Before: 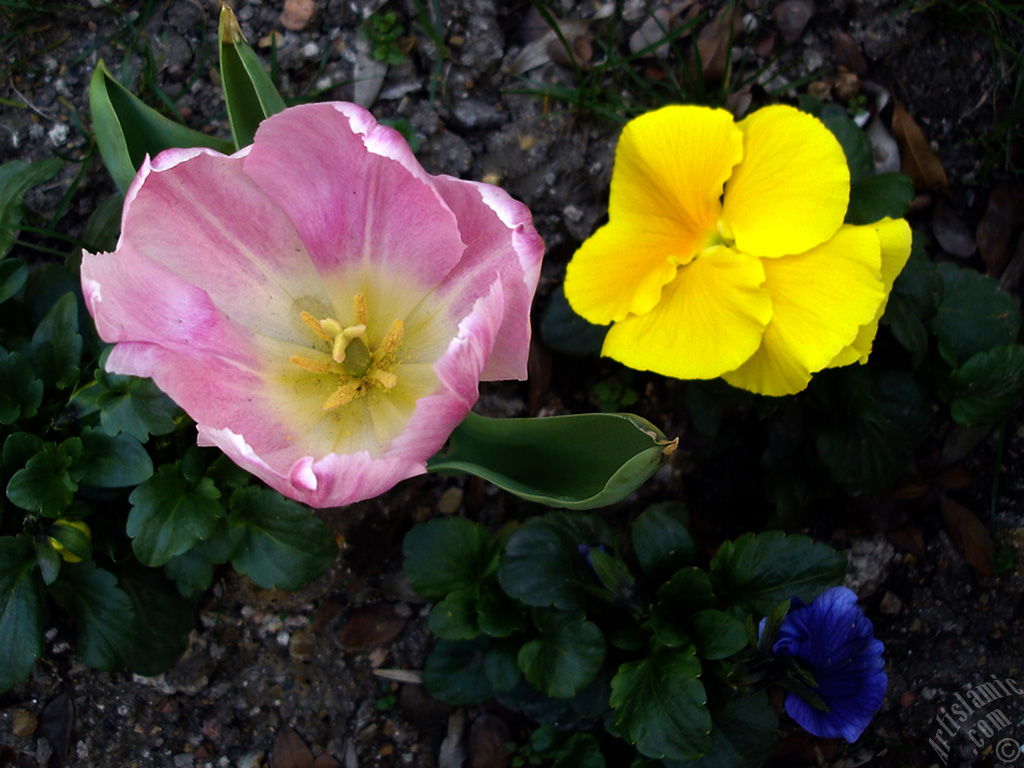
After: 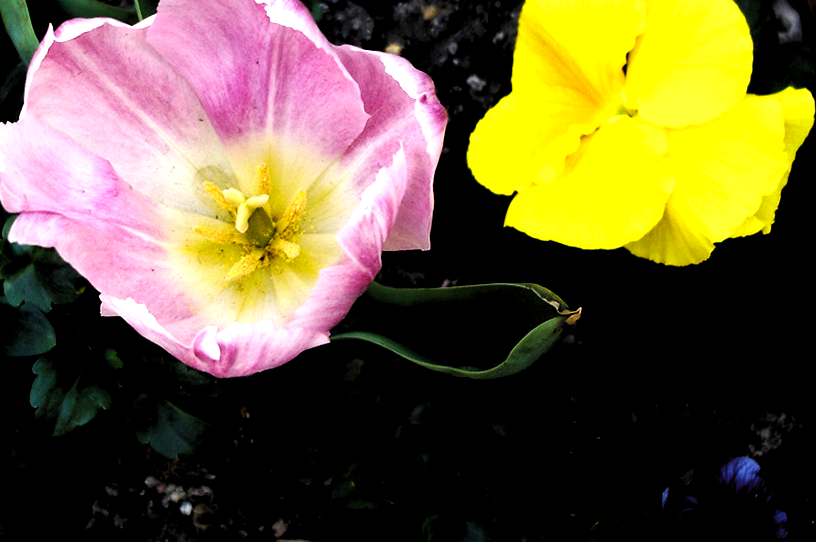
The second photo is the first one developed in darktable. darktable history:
base curve: curves: ch0 [(0, 0) (0.032, 0.025) (0.121, 0.166) (0.206, 0.329) (0.605, 0.79) (1, 1)], preserve colors none
levels: levels [0.129, 0.519, 0.867]
crop: left 9.49%, top 17.023%, right 10.734%, bottom 12.363%
